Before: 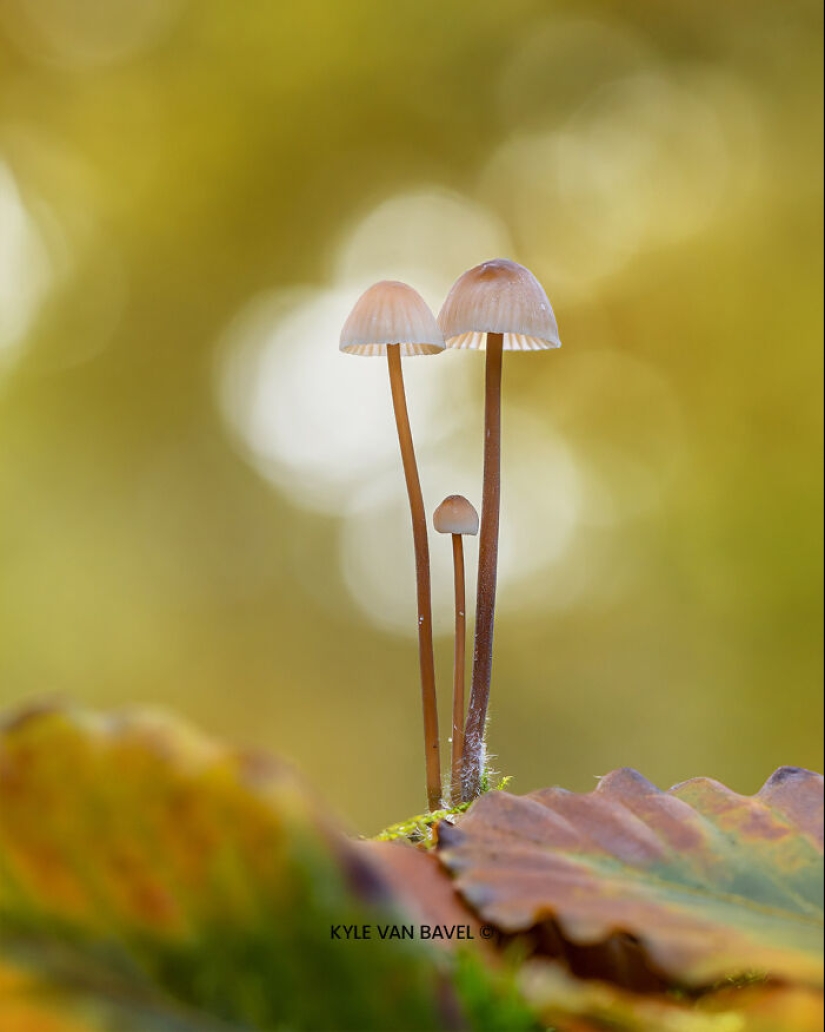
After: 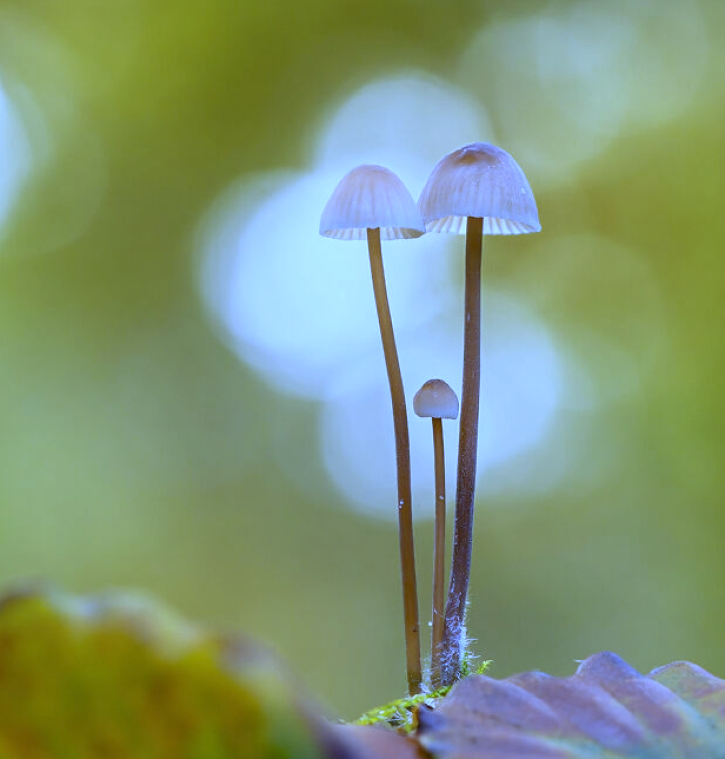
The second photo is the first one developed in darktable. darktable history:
crop and rotate: left 2.425%, top 11.305%, right 9.6%, bottom 15.08%
white balance: red 0.766, blue 1.537
